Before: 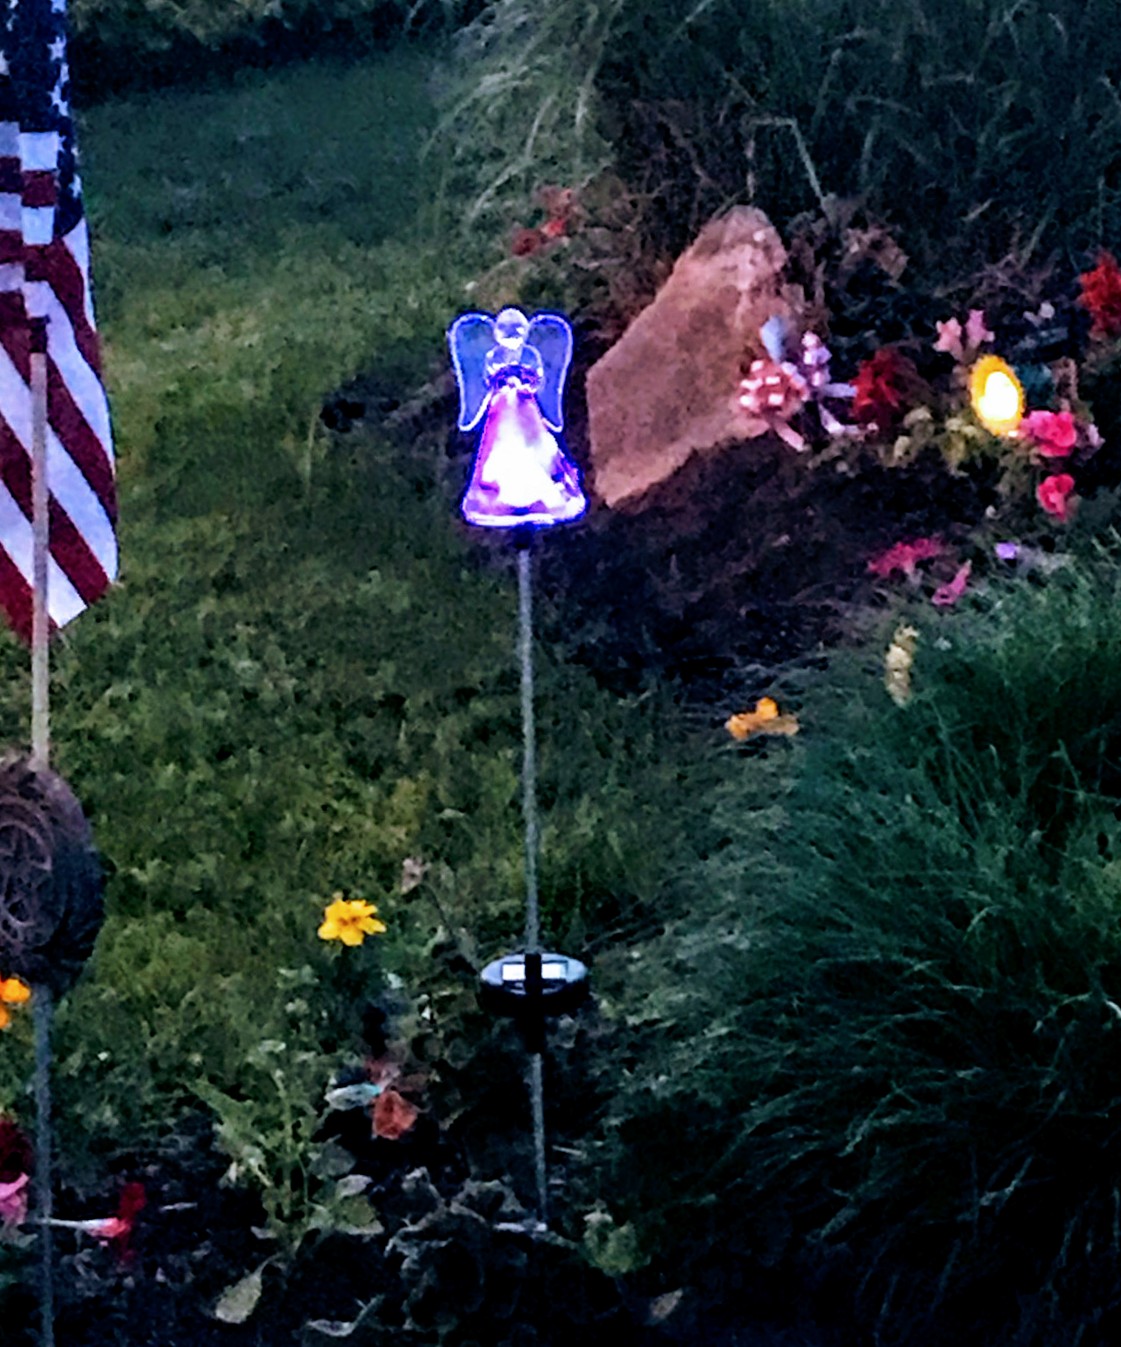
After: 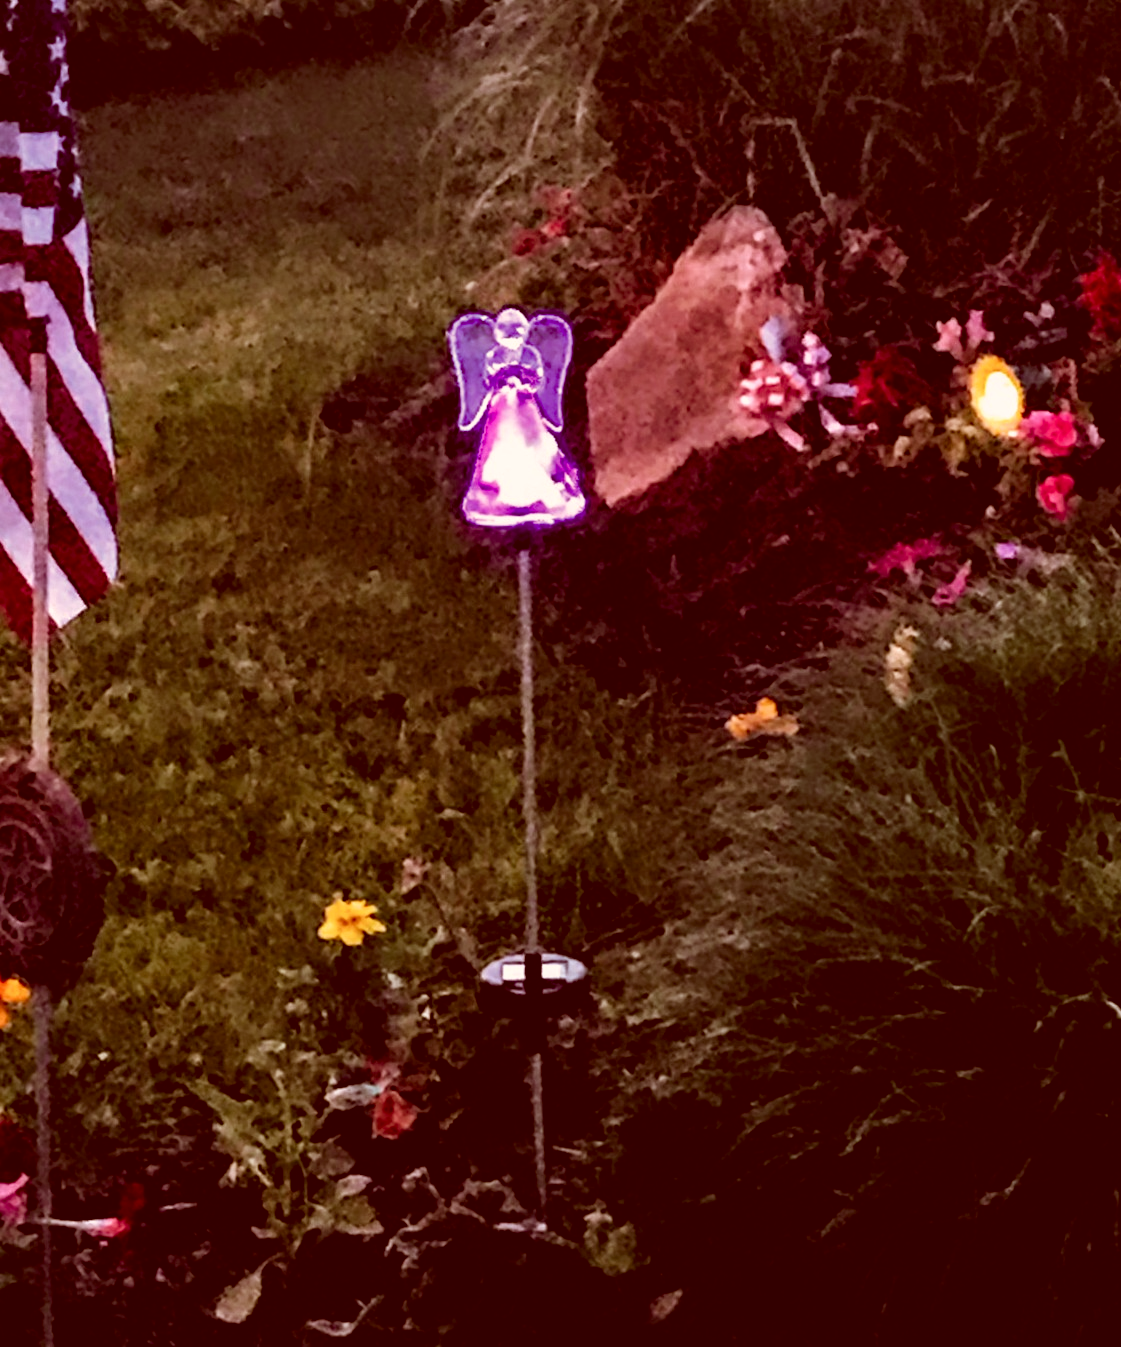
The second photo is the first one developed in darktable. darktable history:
color correction: highlights a* 9.22, highlights b* 8.54, shadows a* 39.97, shadows b* 39.62, saturation 0.807
